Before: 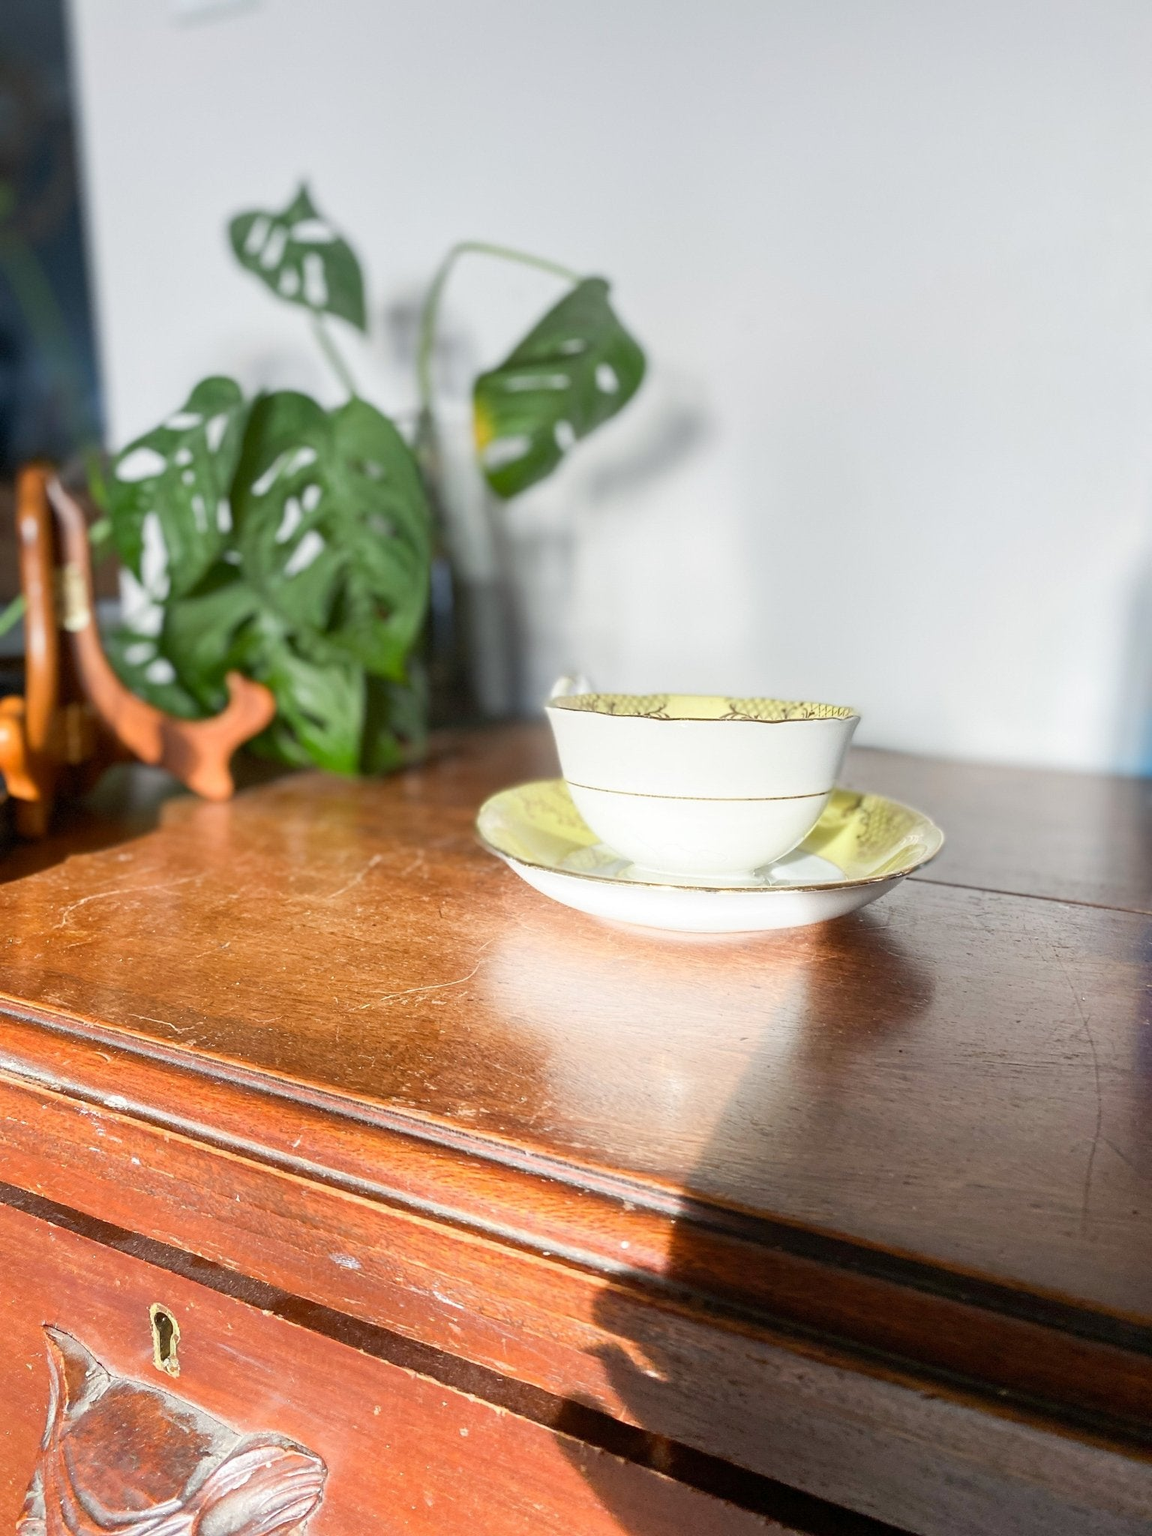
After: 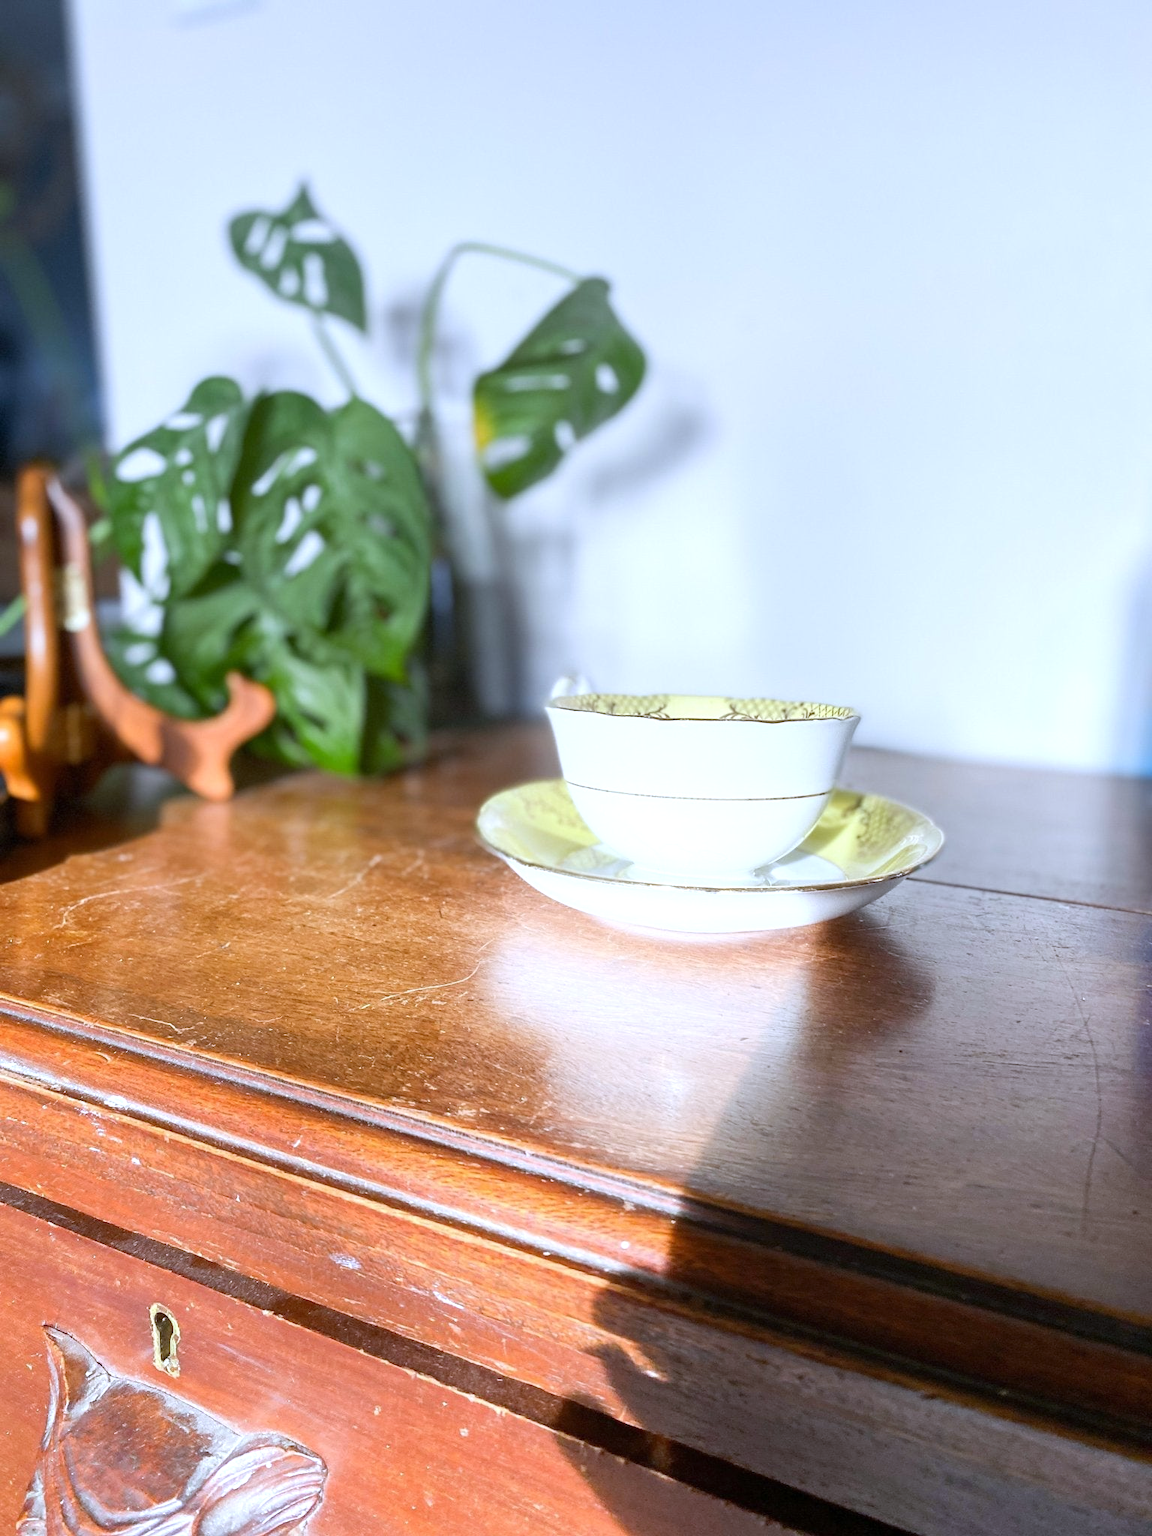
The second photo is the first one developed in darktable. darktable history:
white balance: red 0.948, green 1.02, blue 1.176
exposure: exposure 0.191 EV, compensate highlight preservation false
